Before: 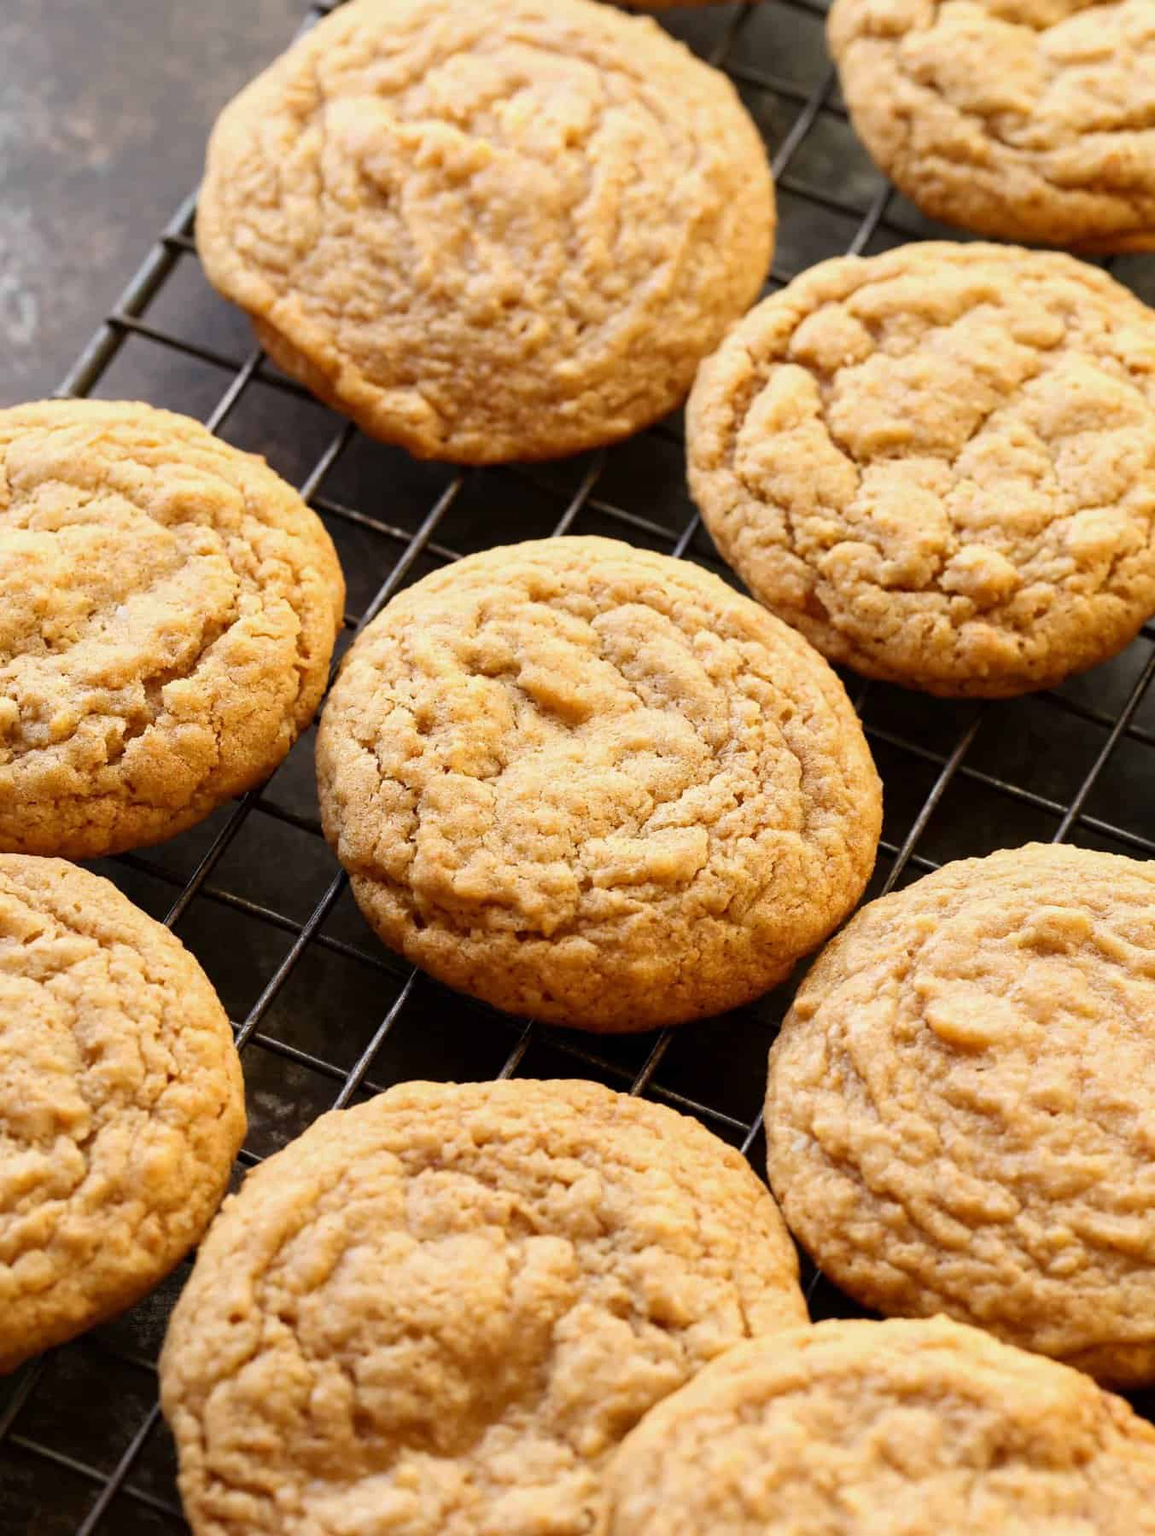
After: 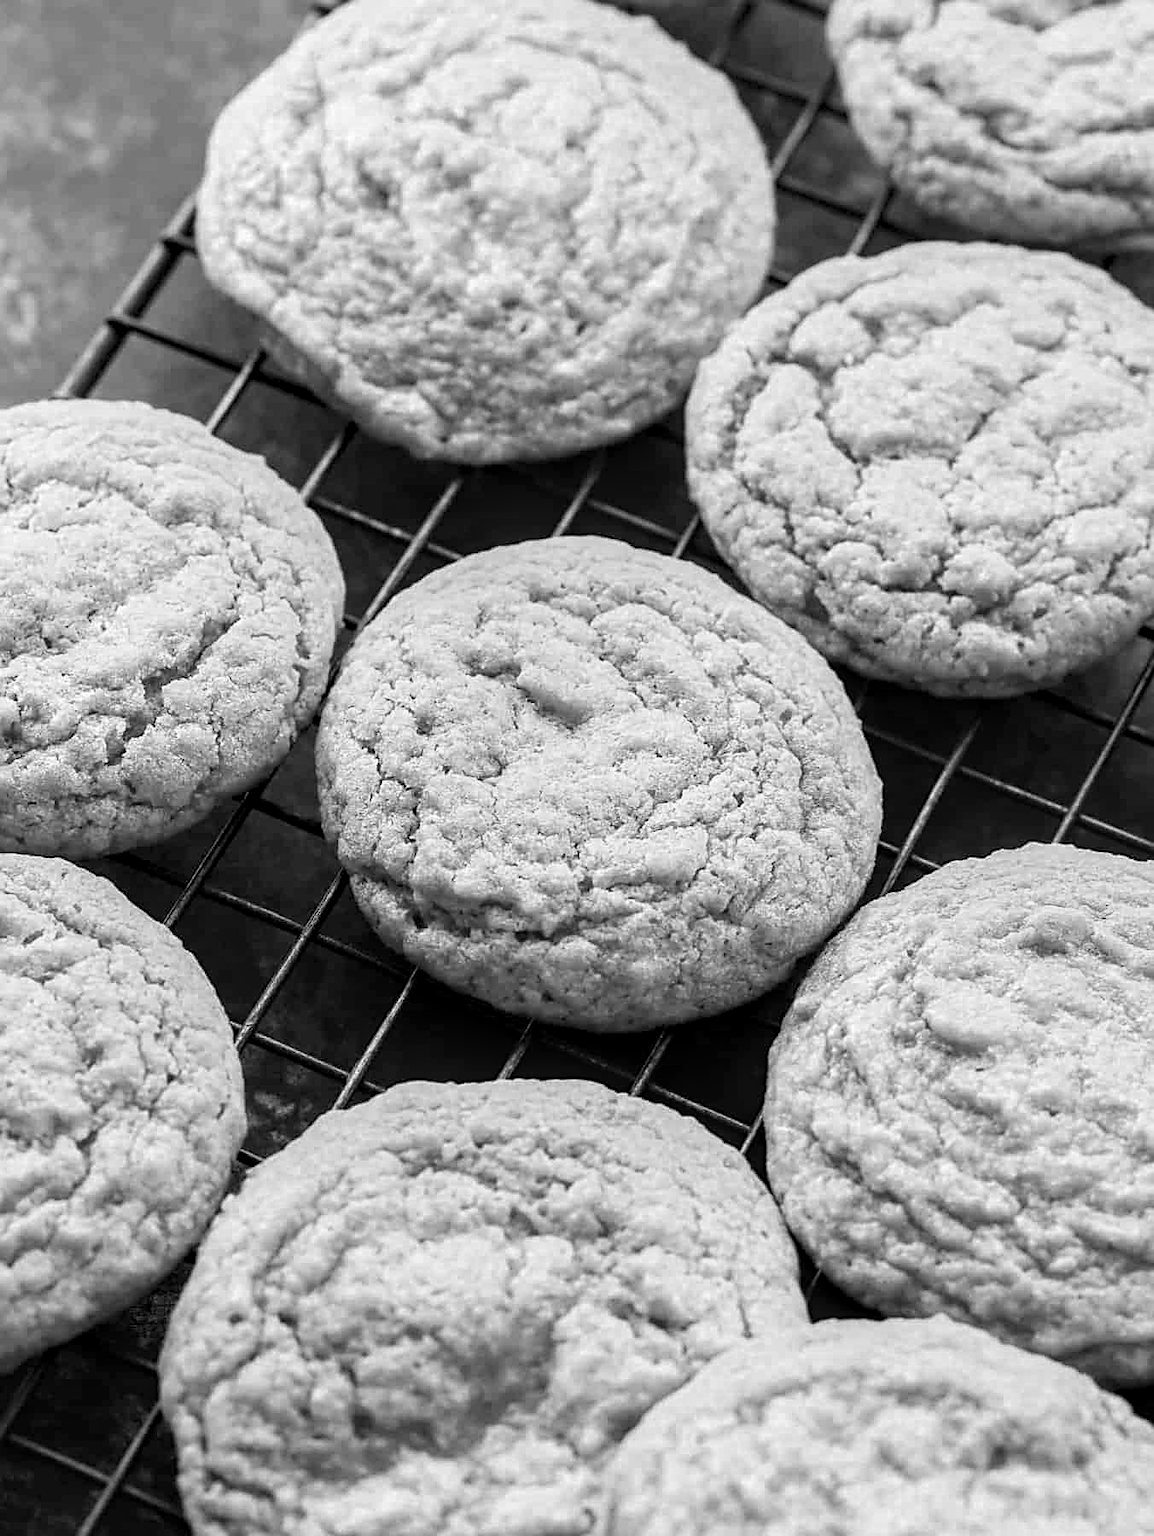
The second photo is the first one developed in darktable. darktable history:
sharpen: on, module defaults
local contrast: highlights 35%, detail 135%
color zones: curves: ch0 [(0.004, 0.588) (0.116, 0.636) (0.259, 0.476) (0.423, 0.464) (0.75, 0.5)]; ch1 [(0, 0) (0.143, 0) (0.286, 0) (0.429, 0) (0.571, 0) (0.714, 0) (0.857, 0)]
